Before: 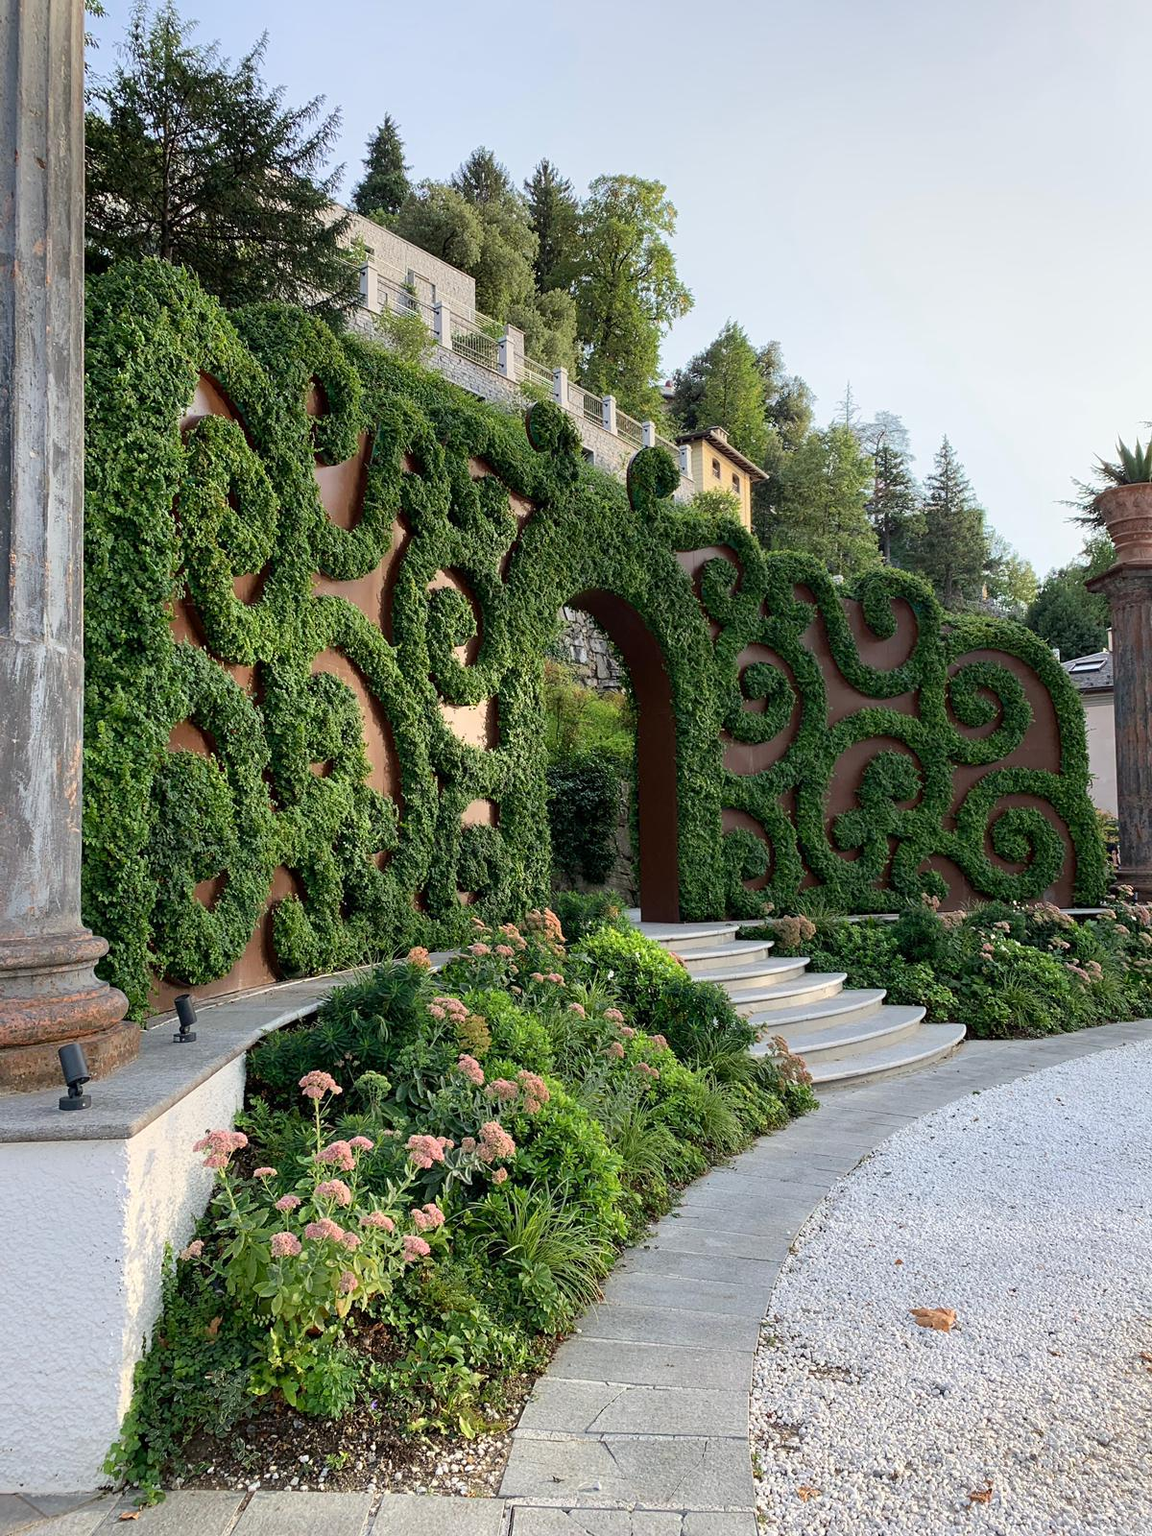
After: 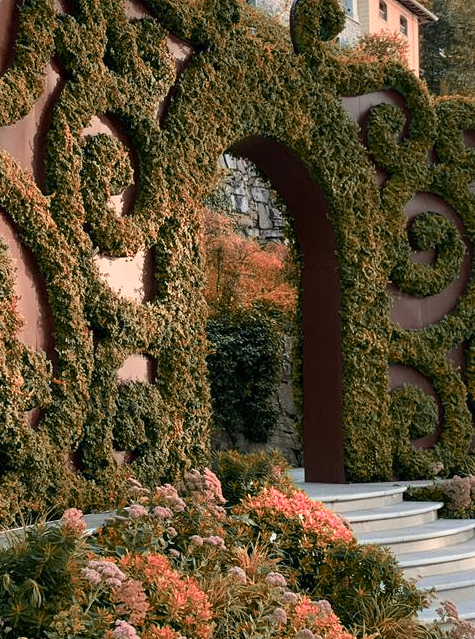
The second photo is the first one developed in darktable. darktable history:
color zones: curves: ch2 [(0, 0.488) (0.143, 0.417) (0.286, 0.212) (0.429, 0.179) (0.571, 0.154) (0.714, 0.415) (0.857, 0.495) (1, 0.488)]
crop: left 30.296%, top 29.915%, right 30.077%, bottom 30.138%
